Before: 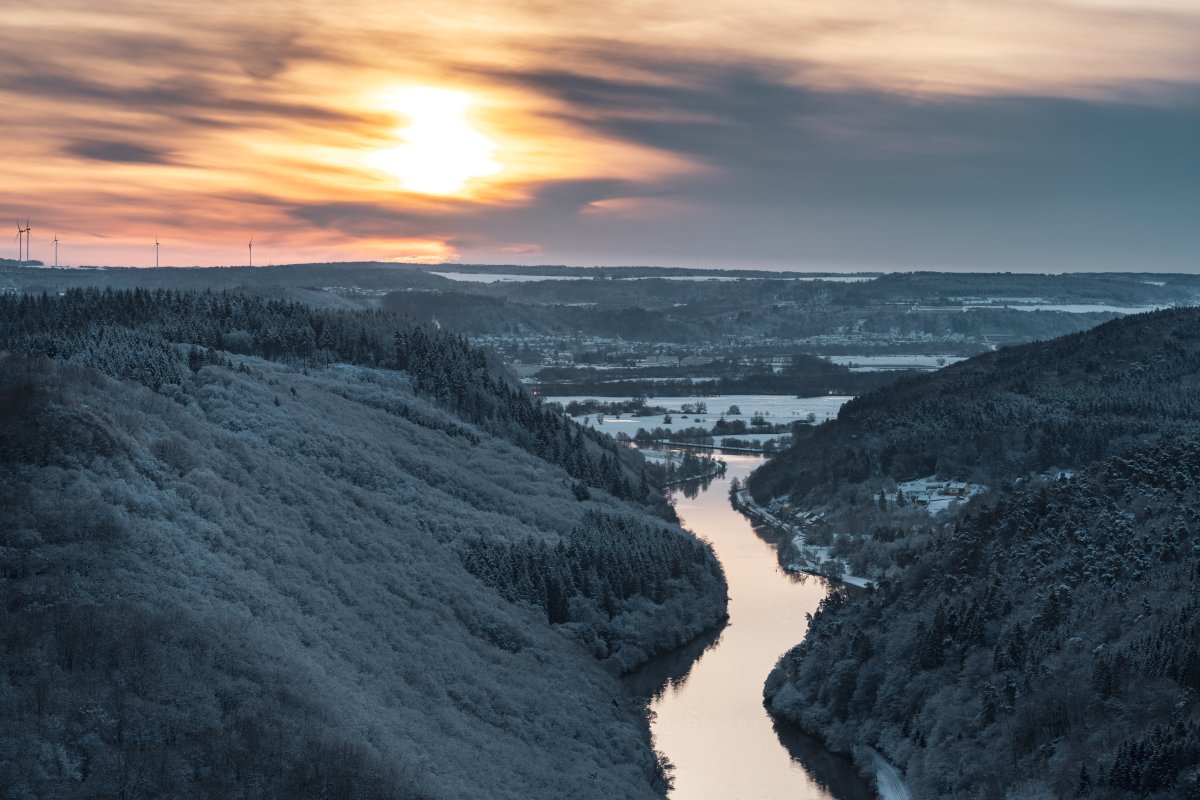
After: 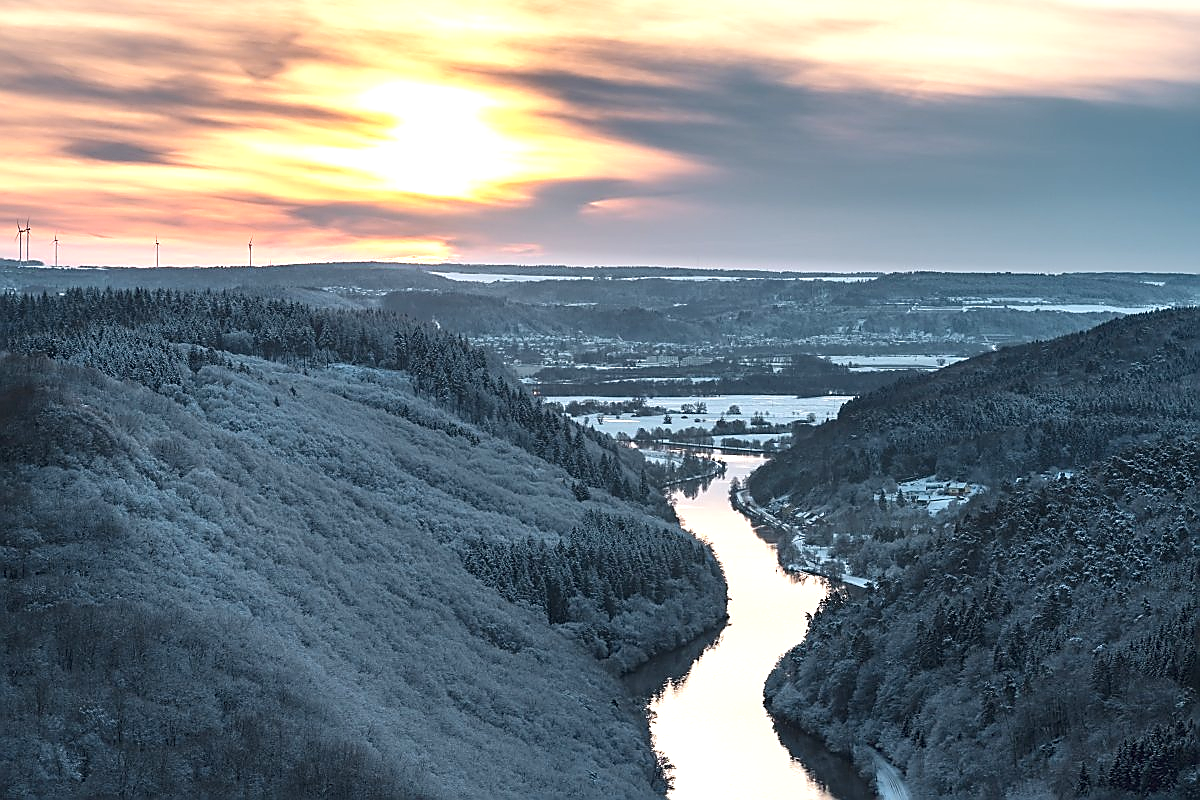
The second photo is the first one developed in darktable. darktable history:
exposure: exposure 0.781 EV, compensate highlight preservation false
sharpen: radius 1.352, amount 1.245, threshold 0.628
